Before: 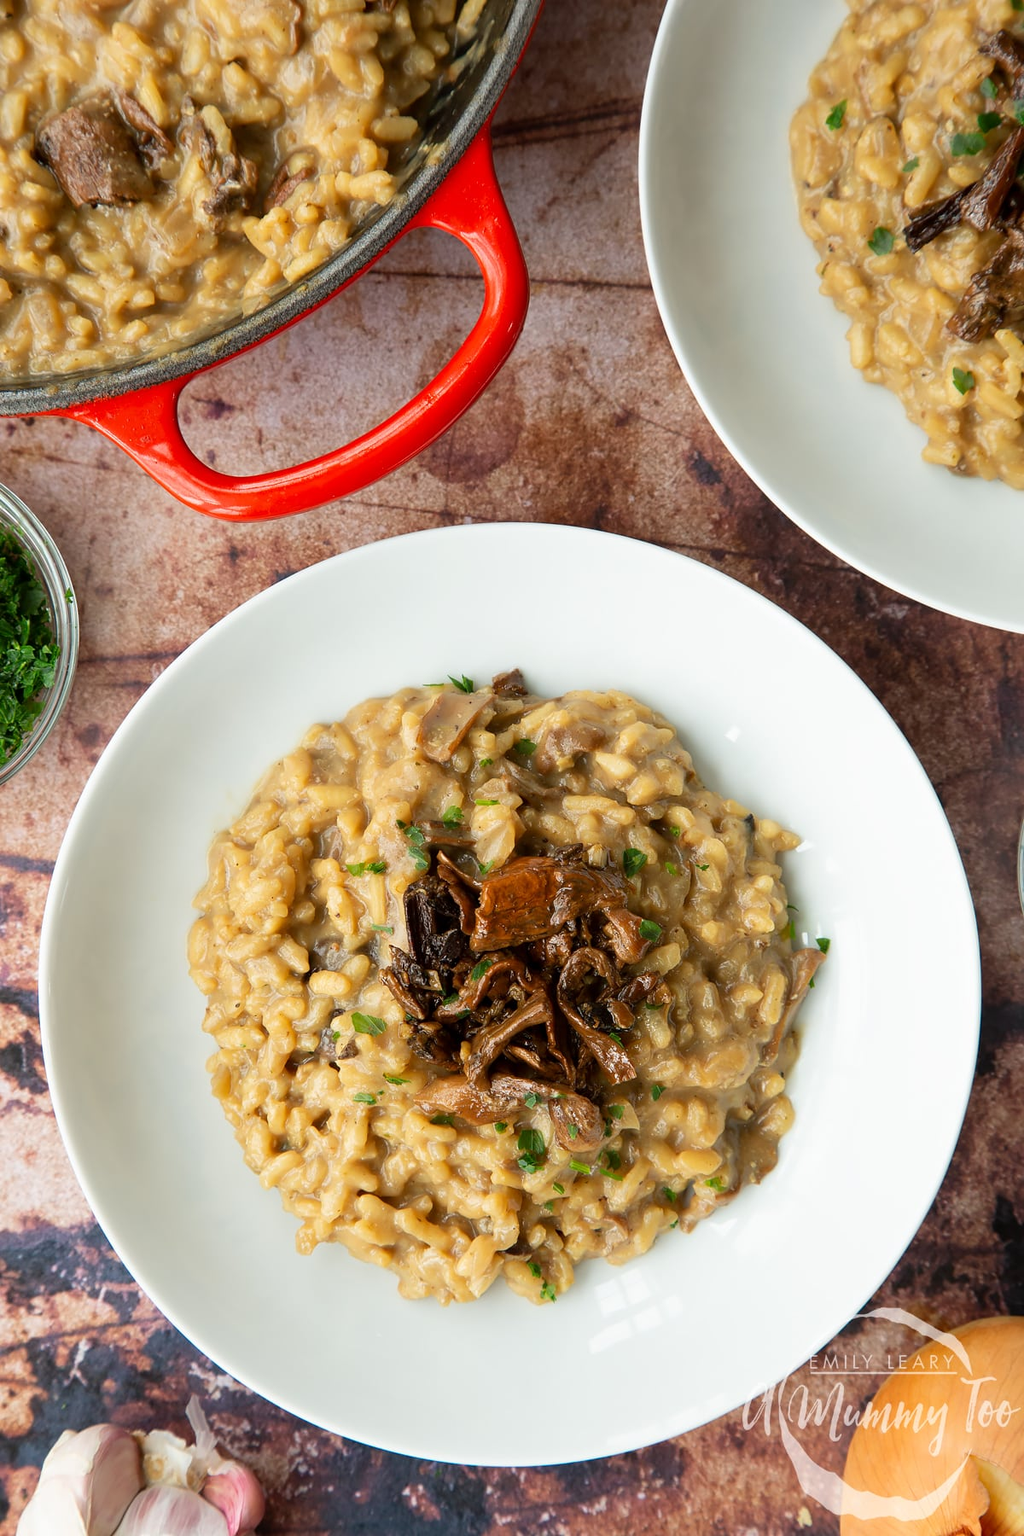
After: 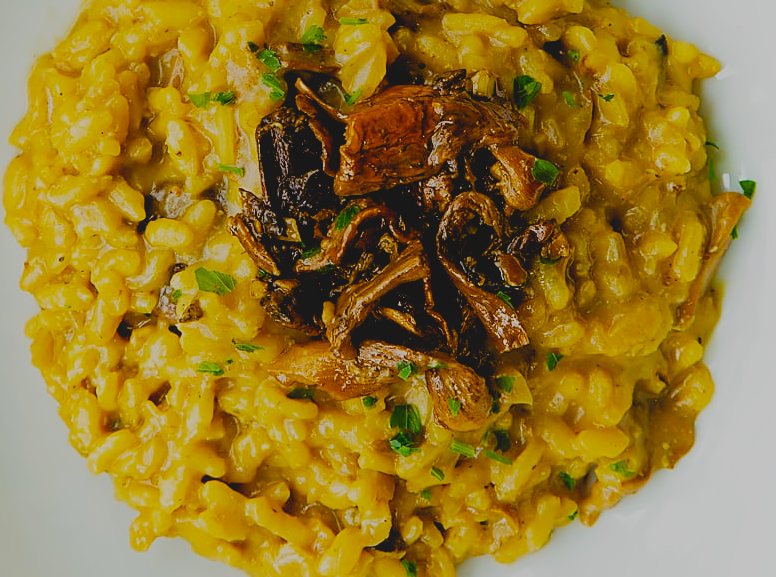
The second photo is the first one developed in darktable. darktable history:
crop: left 18.101%, top 51.103%, right 17.213%, bottom 16.82%
contrast brightness saturation: contrast -0.019, brightness -0.012, saturation 0.034
sharpen: amount 0.462
filmic rgb: black relative exposure -8.04 EV, white relative exposure 4.05 EV, hardness 4.15, preserve chrominance no, color science v5 (2021), contrast in shadows safe, contrast in highlights safe
exposure: black level correction 0.009, exposure -0.163 EV, compensate highlight preservation false
local contrast: highlights 68%, shadows 67%, detail 80%, midtone range 0.325
haze removal: strength 0.303, distance 0.246, compatibility mode true, adaptive false
color balance rgb: perceptual saturation grading › global saturation 31.051%, global vibrance 50.827%
